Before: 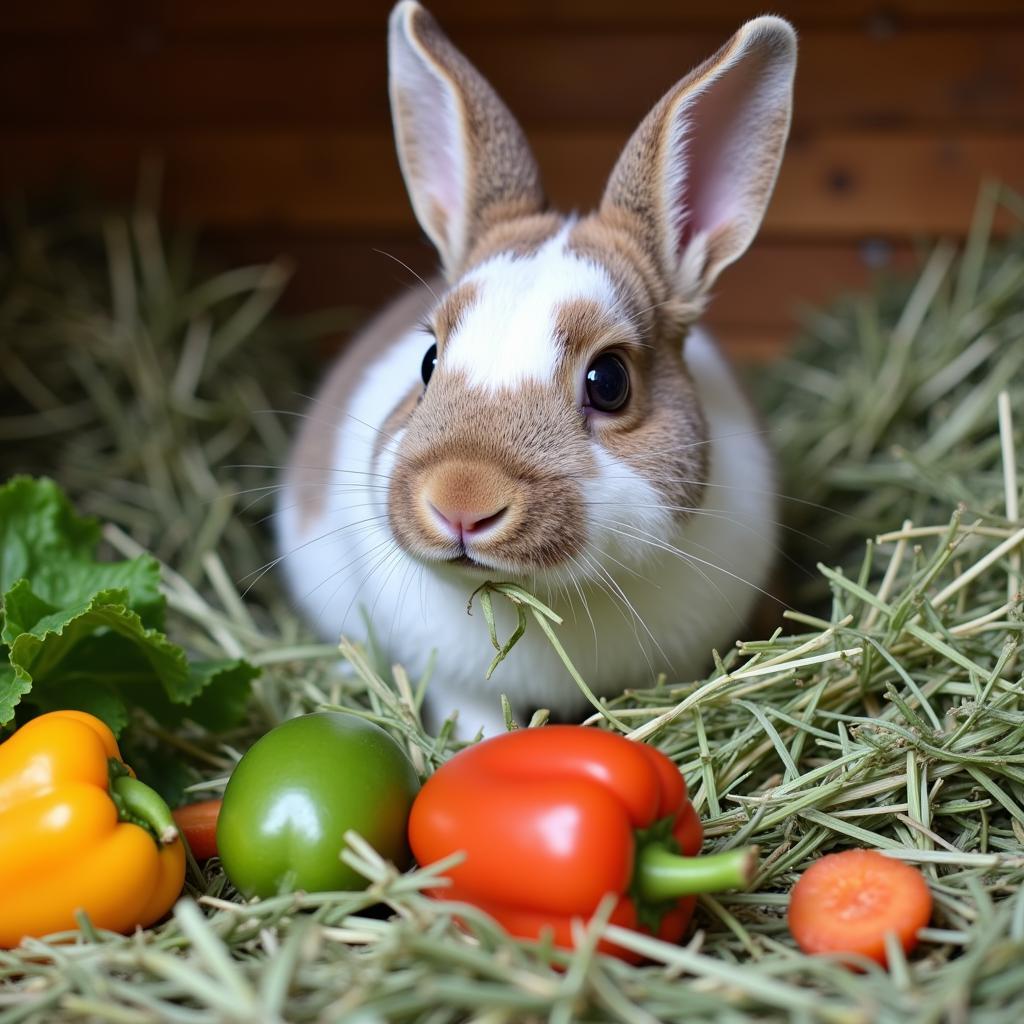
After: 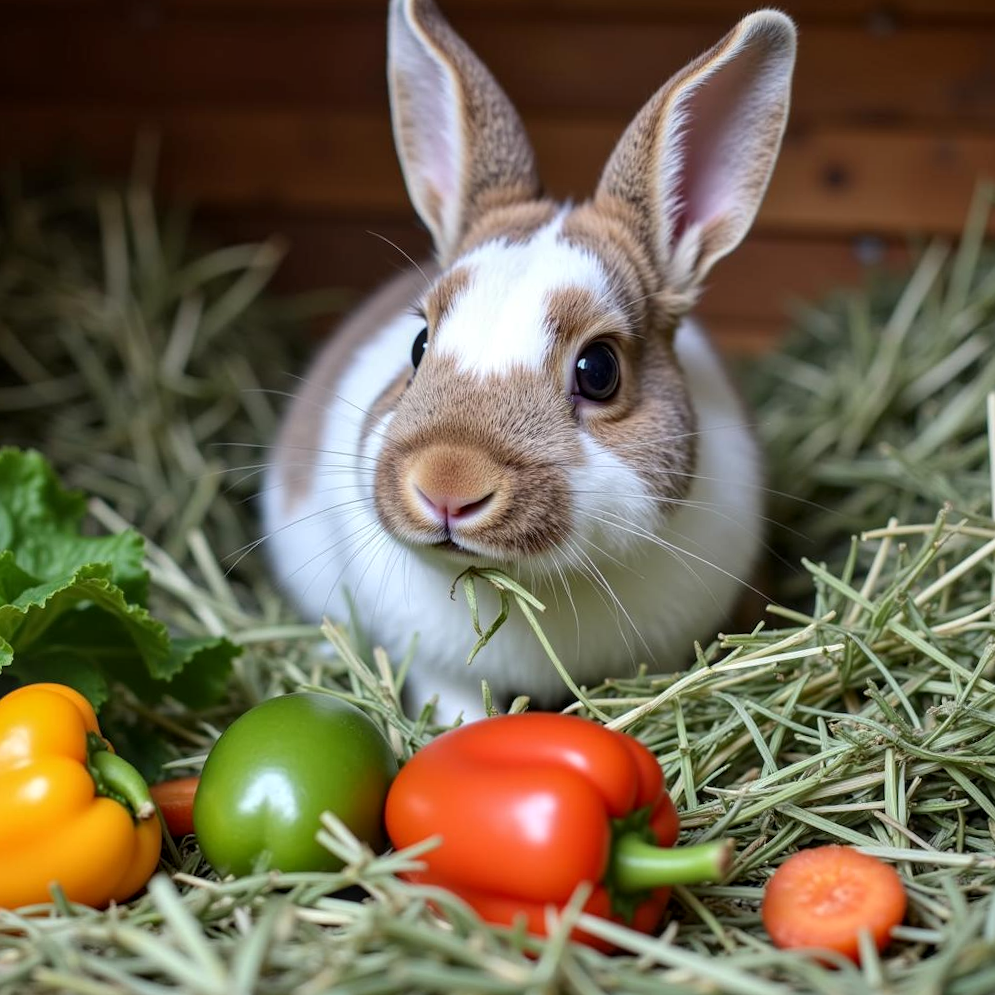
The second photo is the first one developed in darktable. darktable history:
local contrast: on, module defaults
crop and rotate: angle -1.68°
